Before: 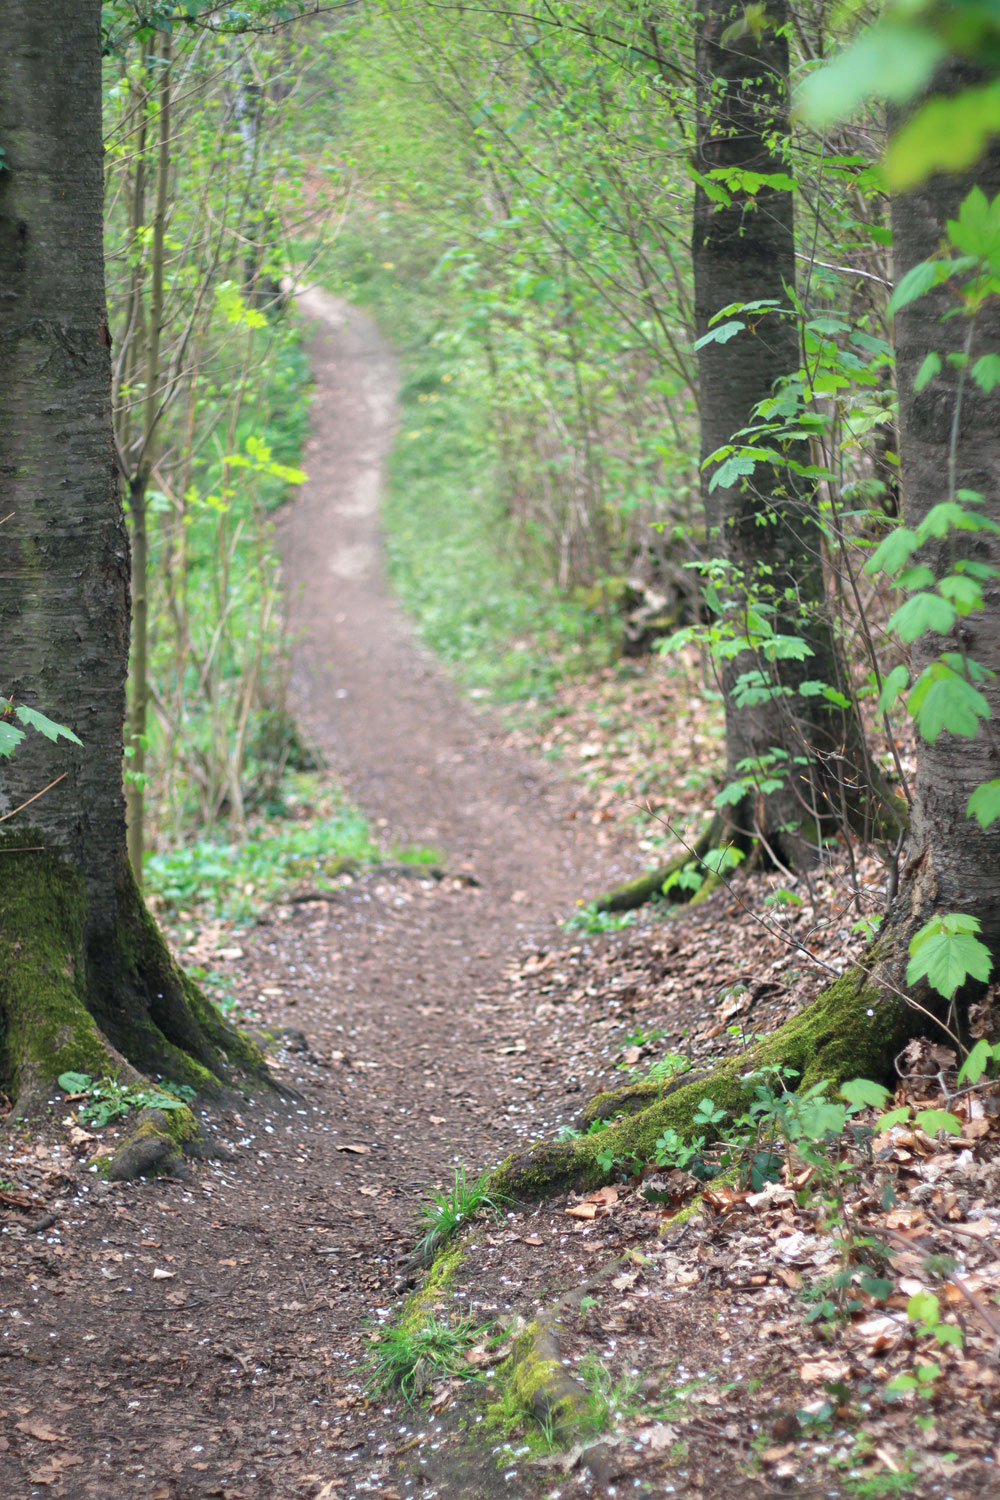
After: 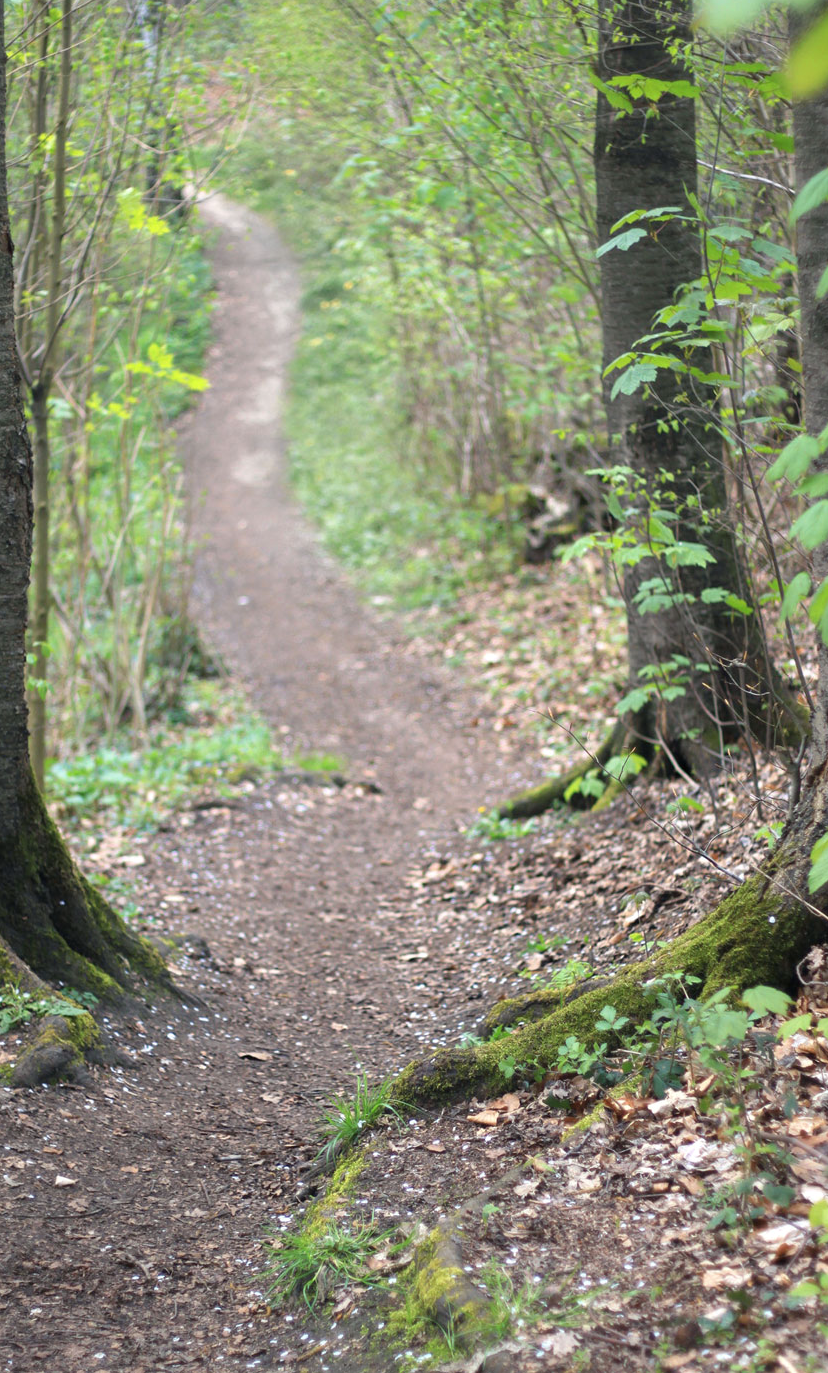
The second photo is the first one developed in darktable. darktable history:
tone equalizer: on, module defaults
color contrast: green-magenta contrast 0.81
crop: left 9.807%, top 6.259%, right 7.334%, bottom 2.177%
